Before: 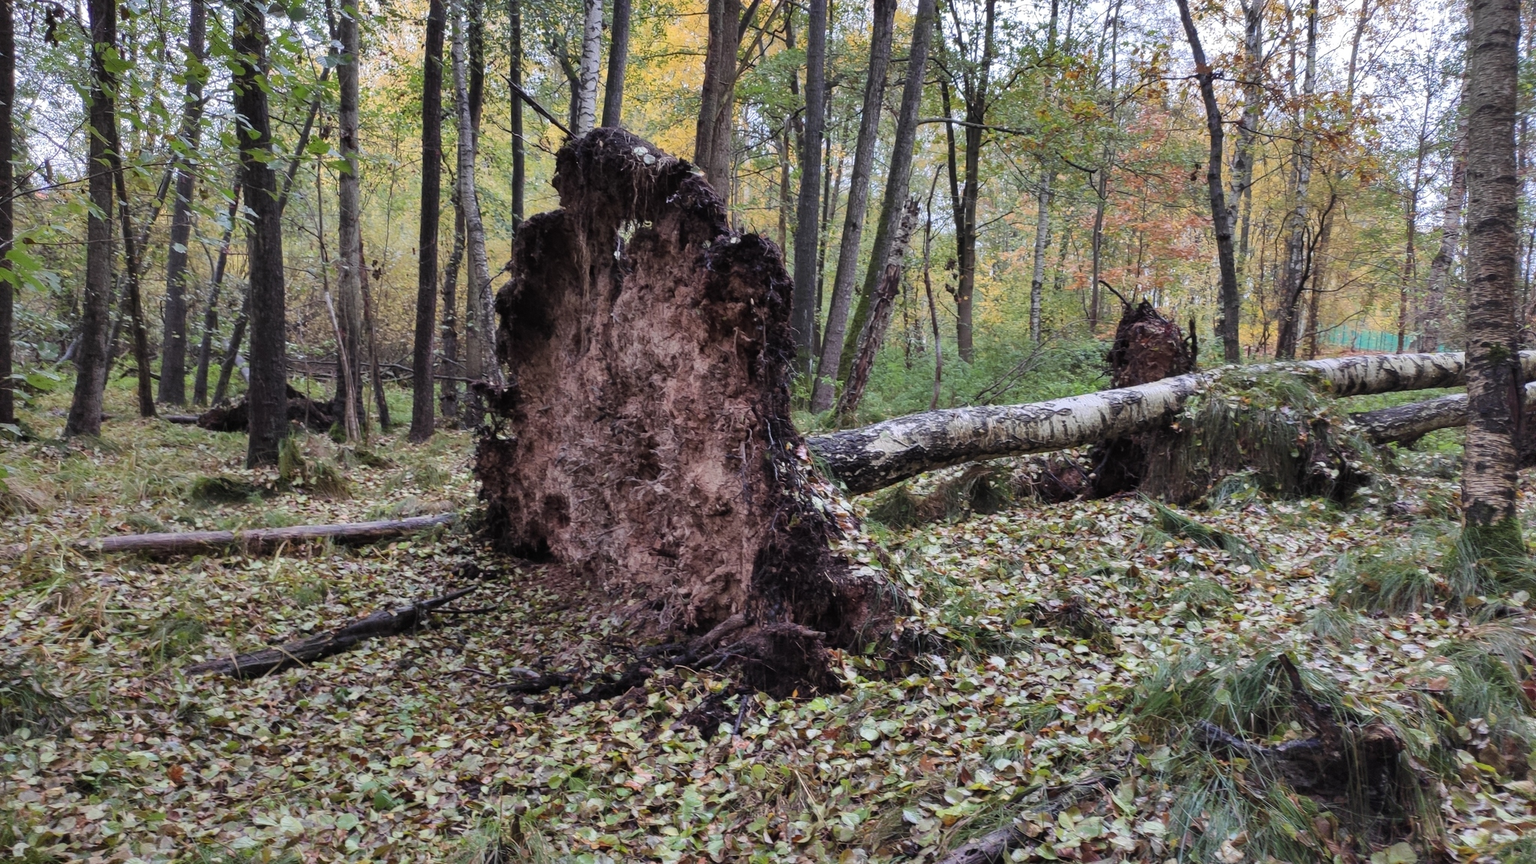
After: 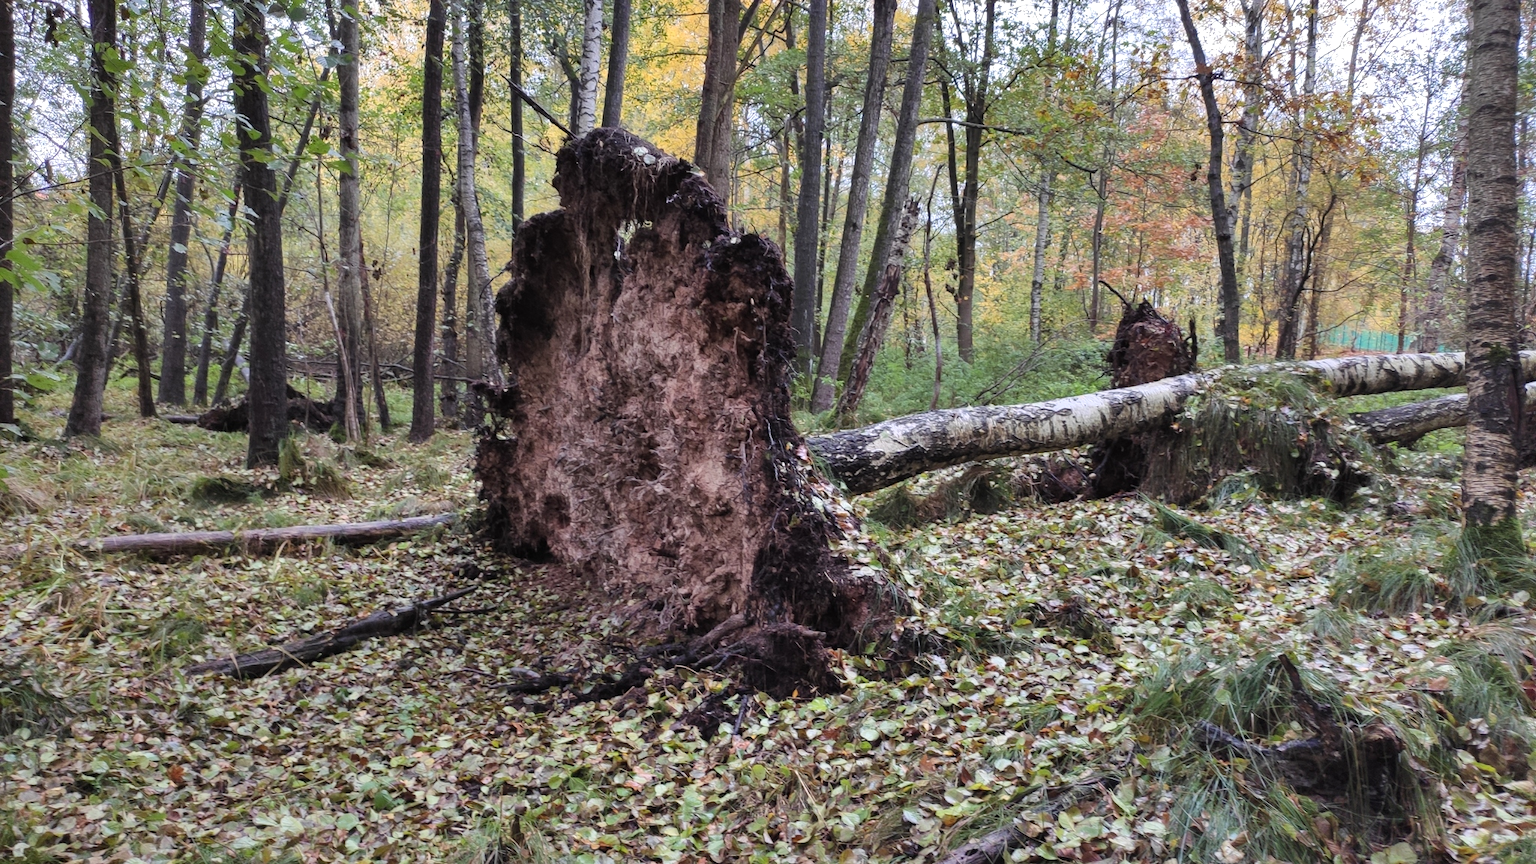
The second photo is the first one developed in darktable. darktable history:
exposure: exposure 0.211 EV, compensate highlight preservation false
